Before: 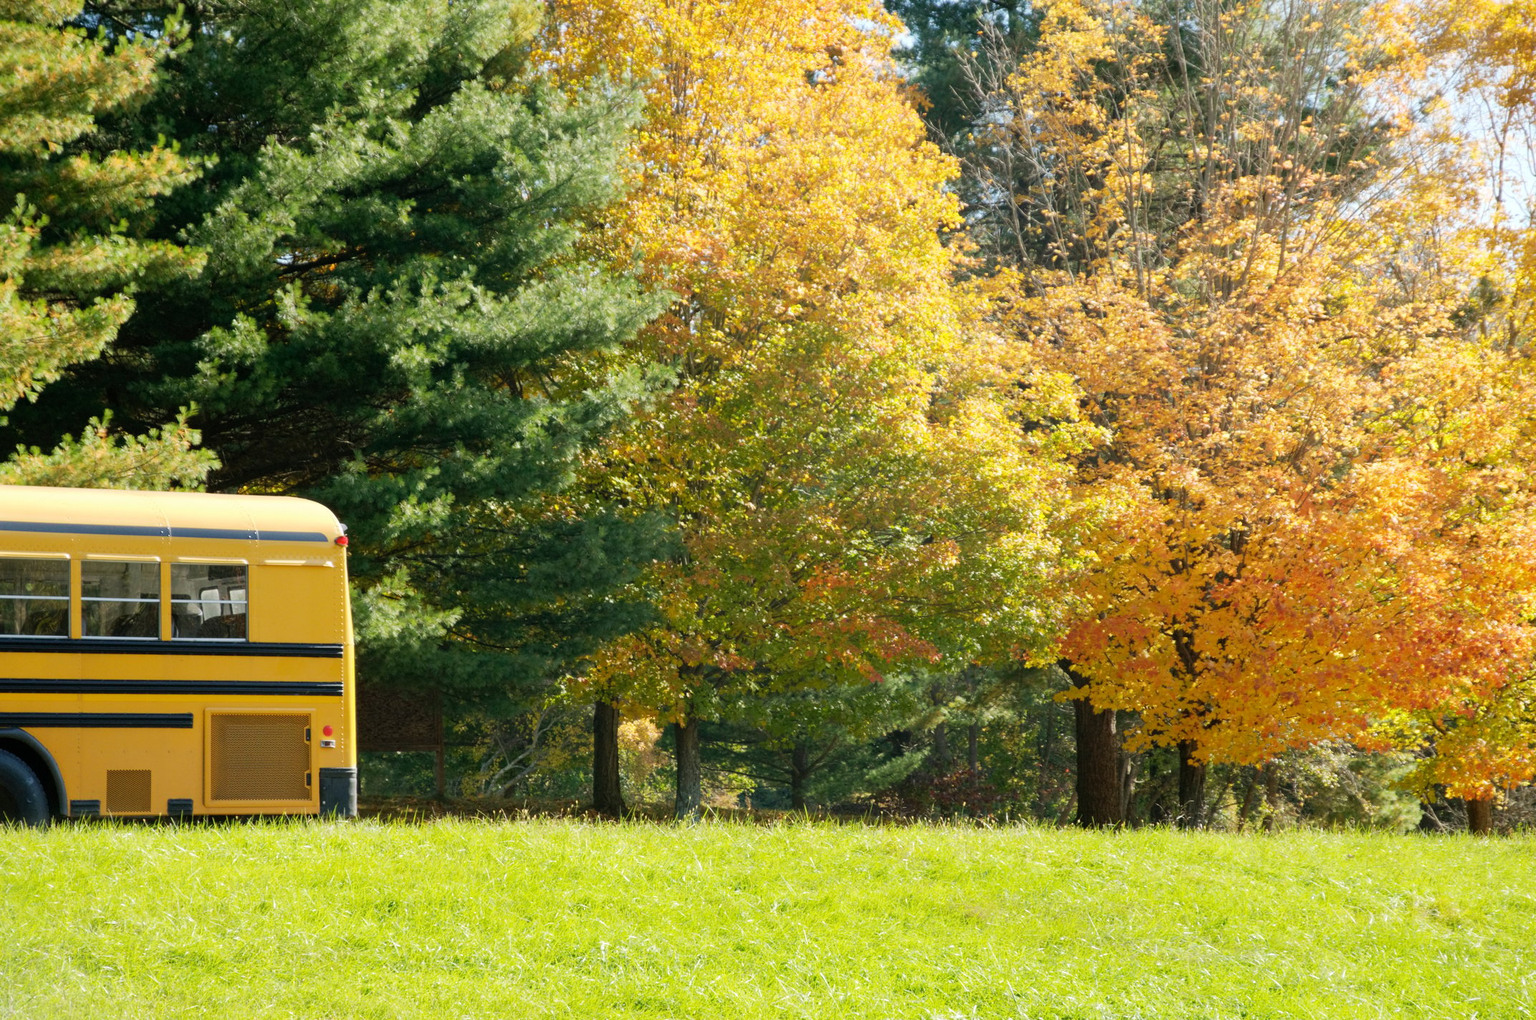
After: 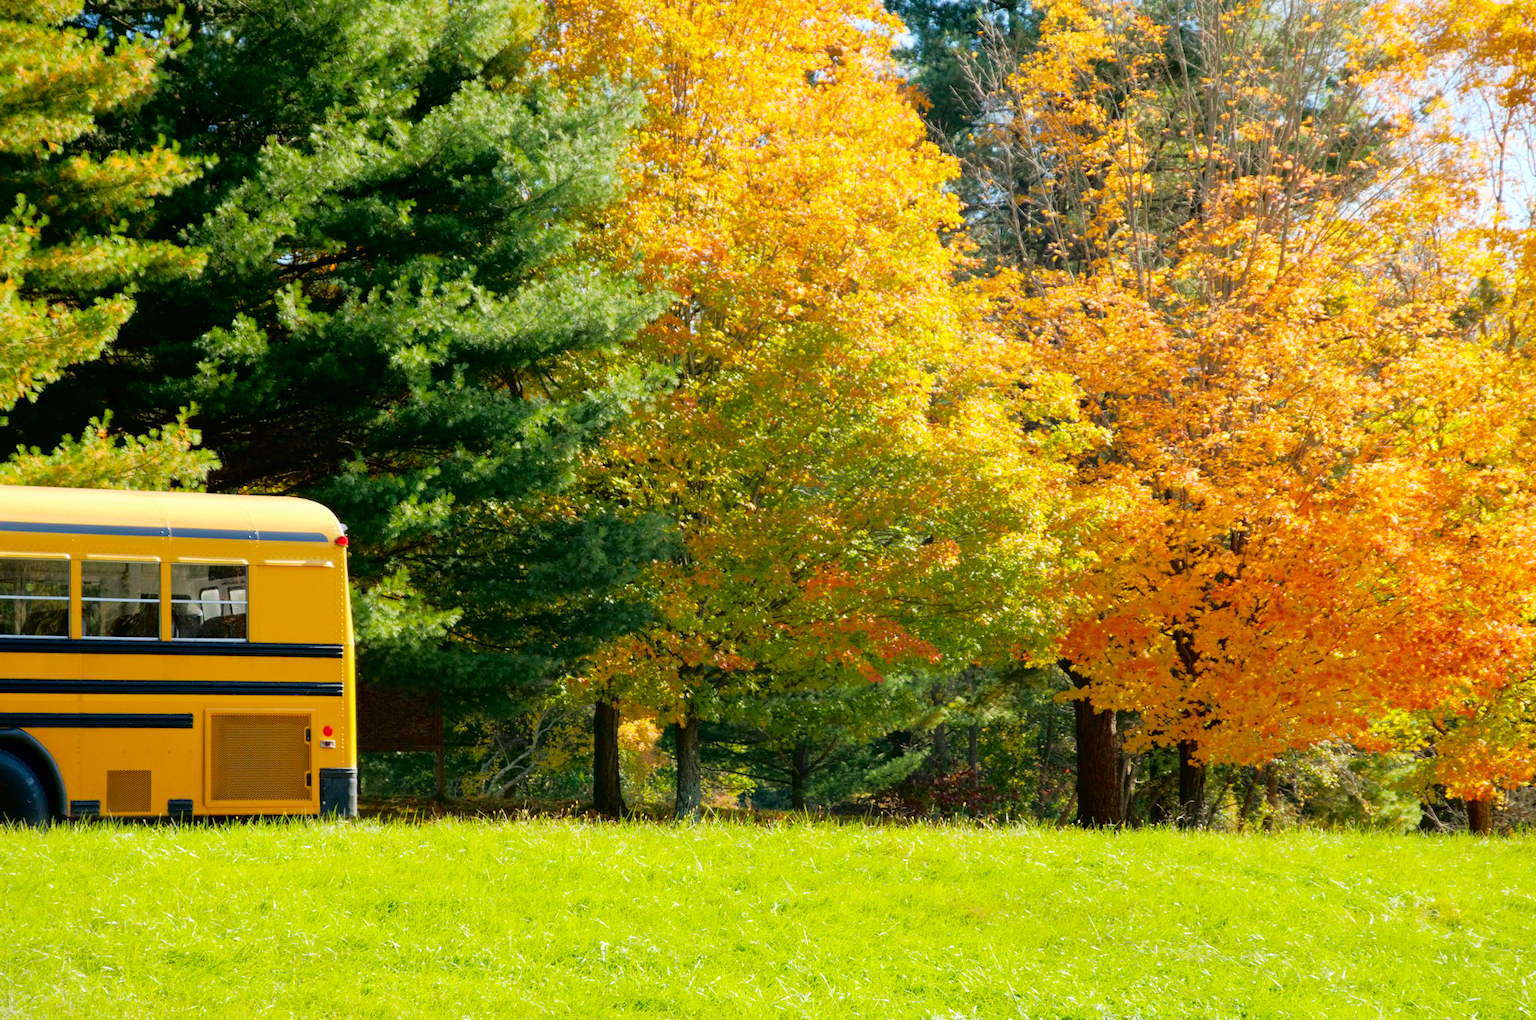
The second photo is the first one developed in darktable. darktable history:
color balance rgb: perceptual saturation grading › global saturation 20%, global vibrance 20%
tone curve: curves: ch0 [(0, 0) (0.126, 0.061) (0.362, 0.382) (0.498, 0.498) (0.706, 0.712) (1, 1)]; ch1 [(0, 0) (0.5, 0.505) (0.55, 0.578) (1, 1)]; ch2 [(0, 0) (0.44, 0.424) (0.489, 0.483) (0.537, 0.538) (1, 1)], color space Lab, independent channels, preserve colors none
